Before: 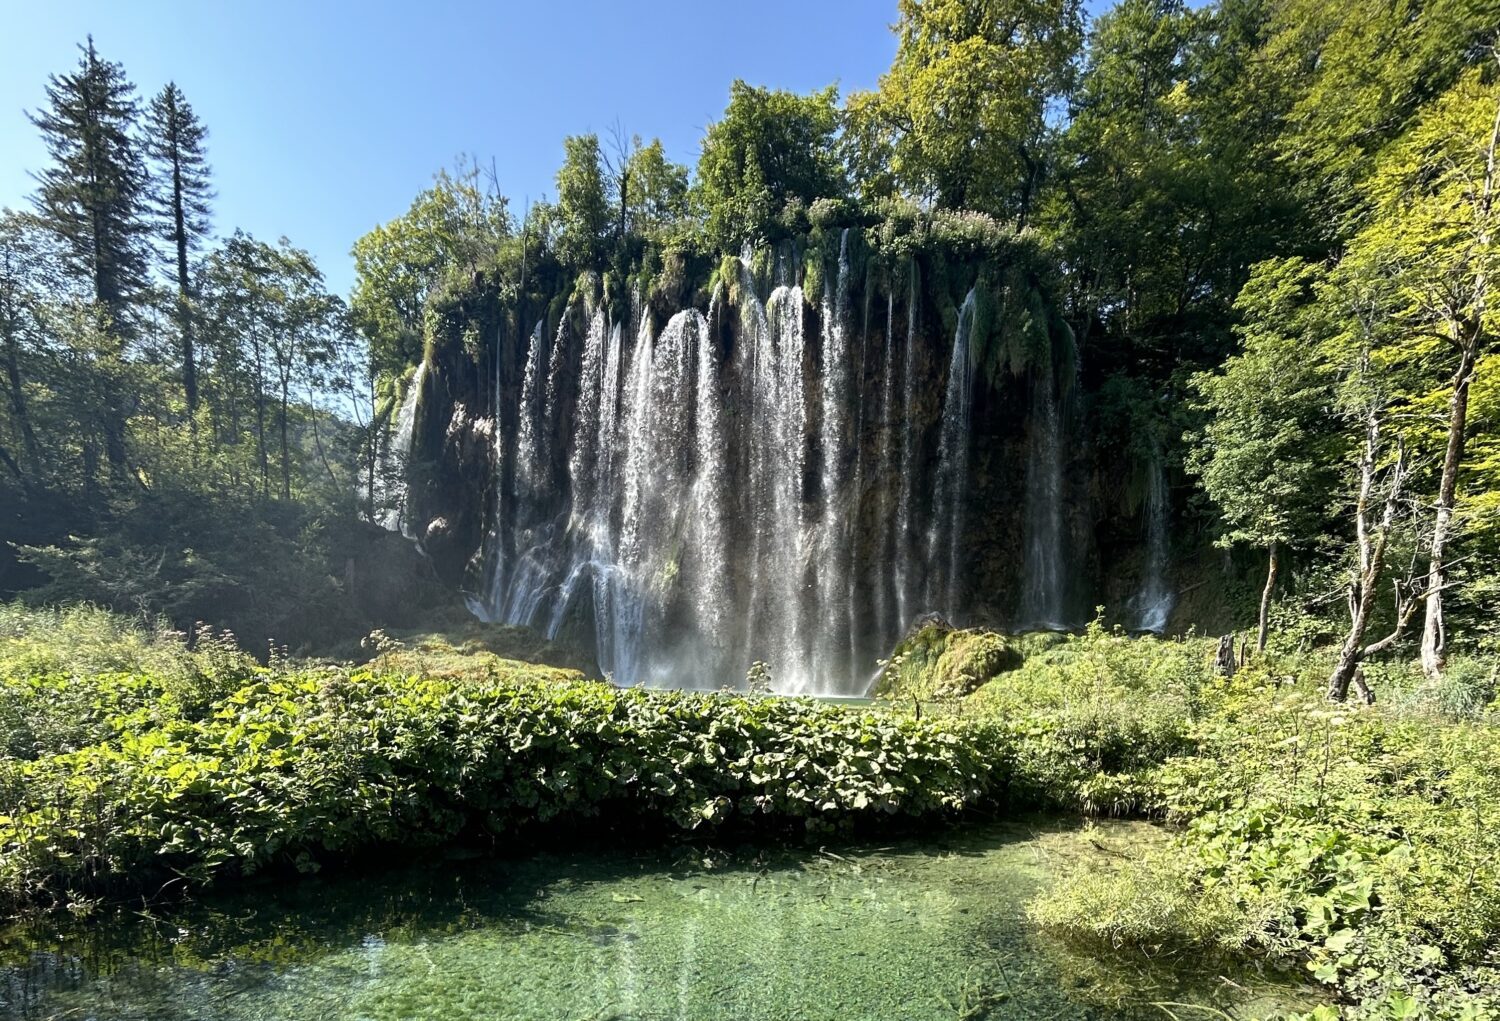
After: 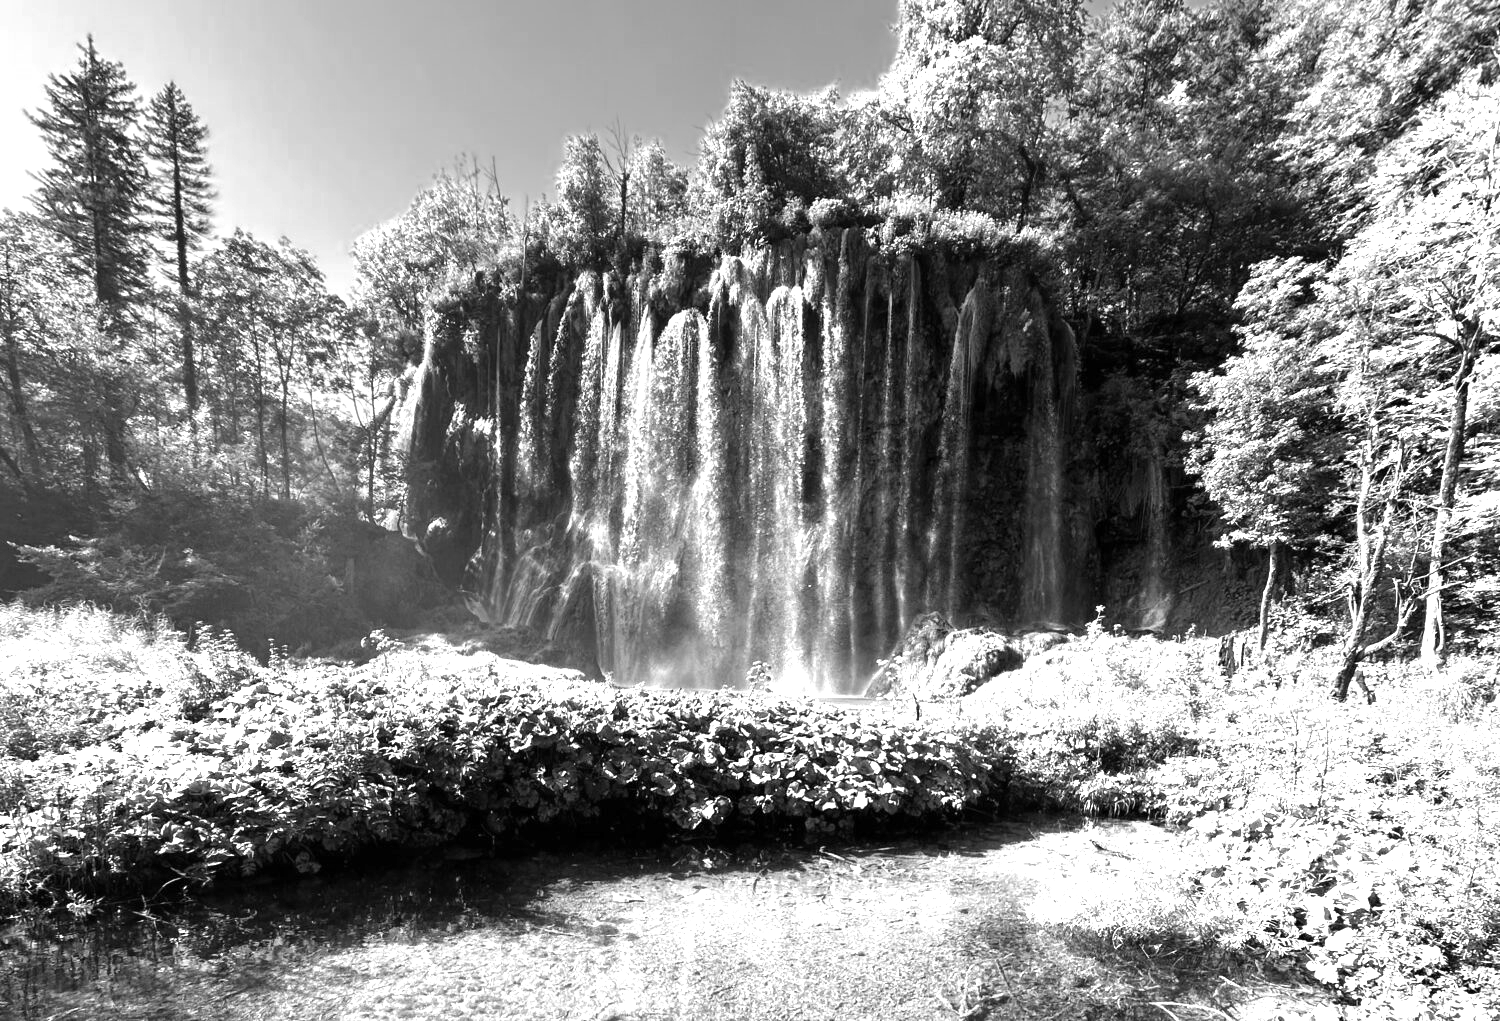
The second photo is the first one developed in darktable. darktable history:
monochrome: on, module defaults
exposure: exposure 0.669 EV, compensate highlight preservation false
color zones: curves: ch0 [(0.25, 0.667) (0.758, 0.368)]; ch1 [(0.215, 0.245) (0.761, 0.373)]; ch2 [(0.247, 0.554) (0.761, 0.436)]
